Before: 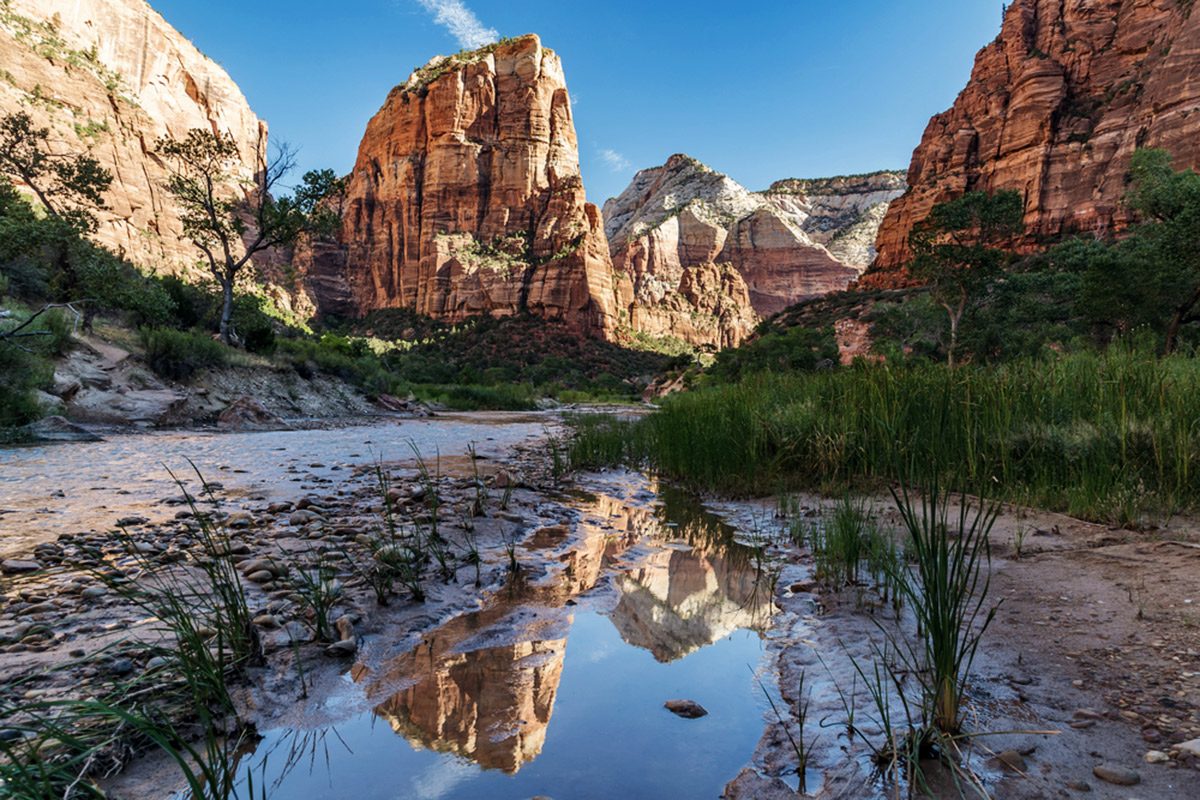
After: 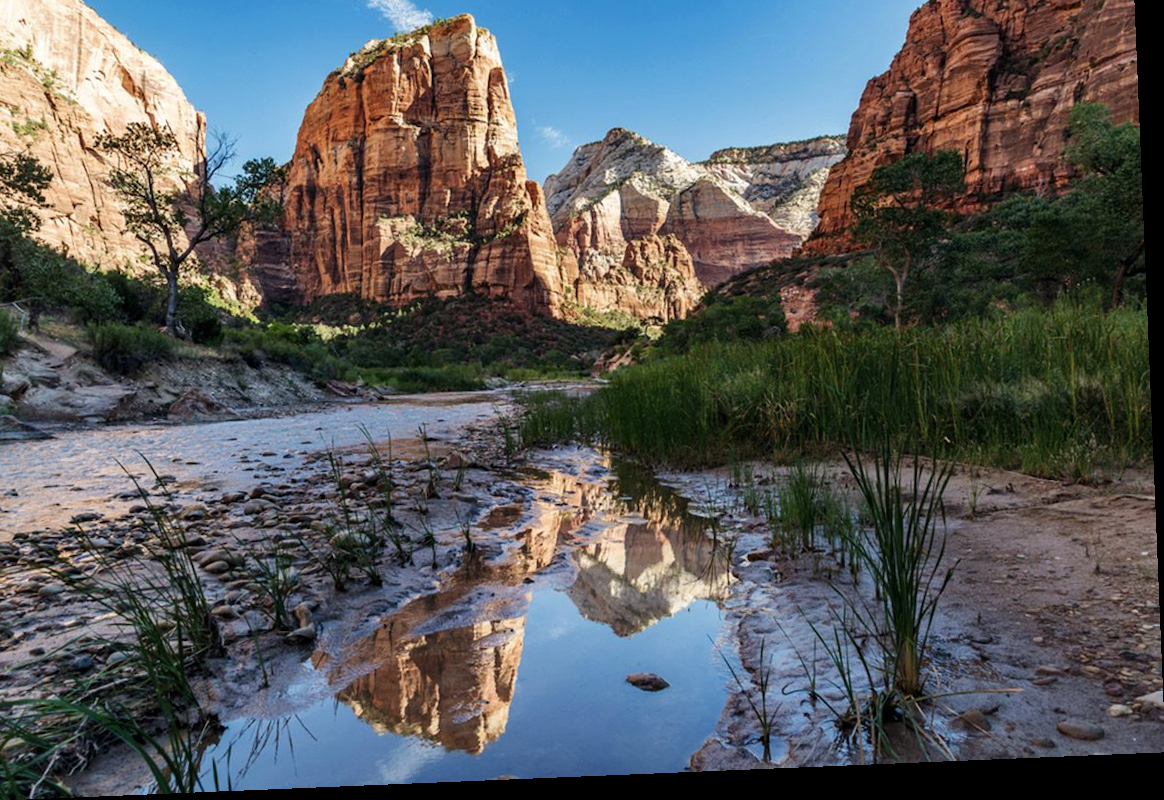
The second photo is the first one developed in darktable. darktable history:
crop and rotate: angle 2.37°, left 5.519%, top 5.695%
